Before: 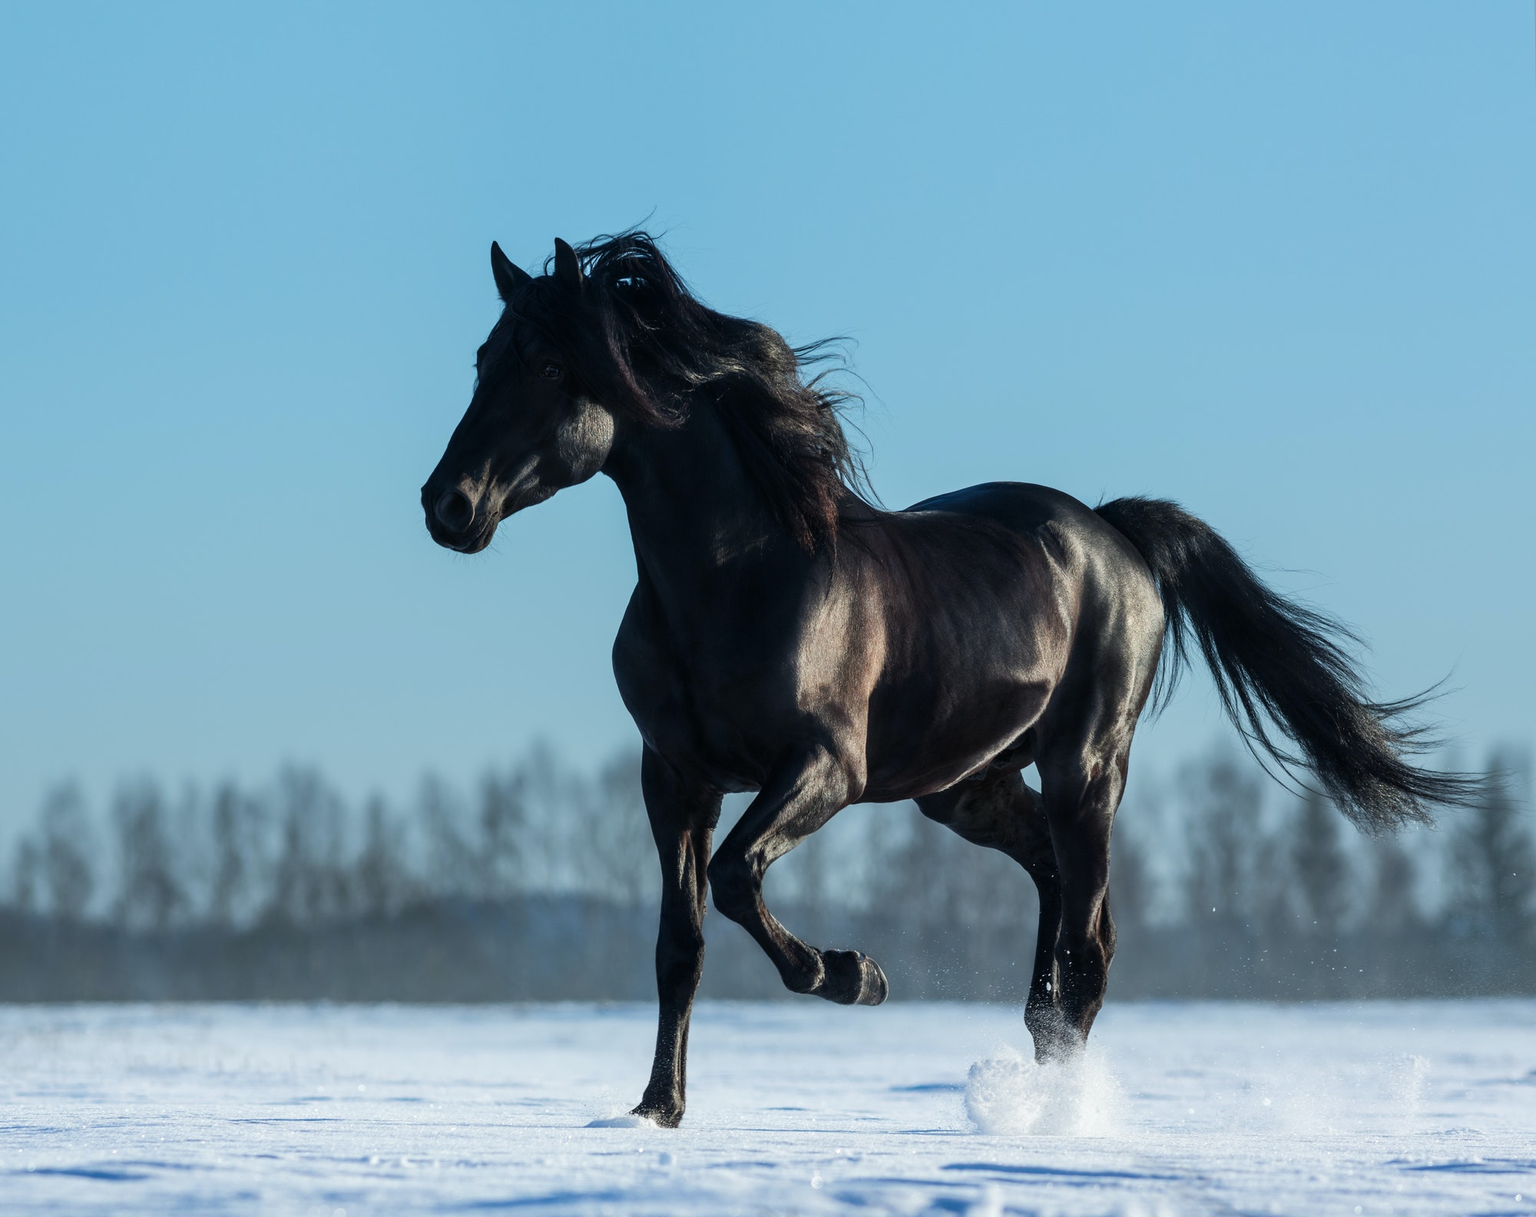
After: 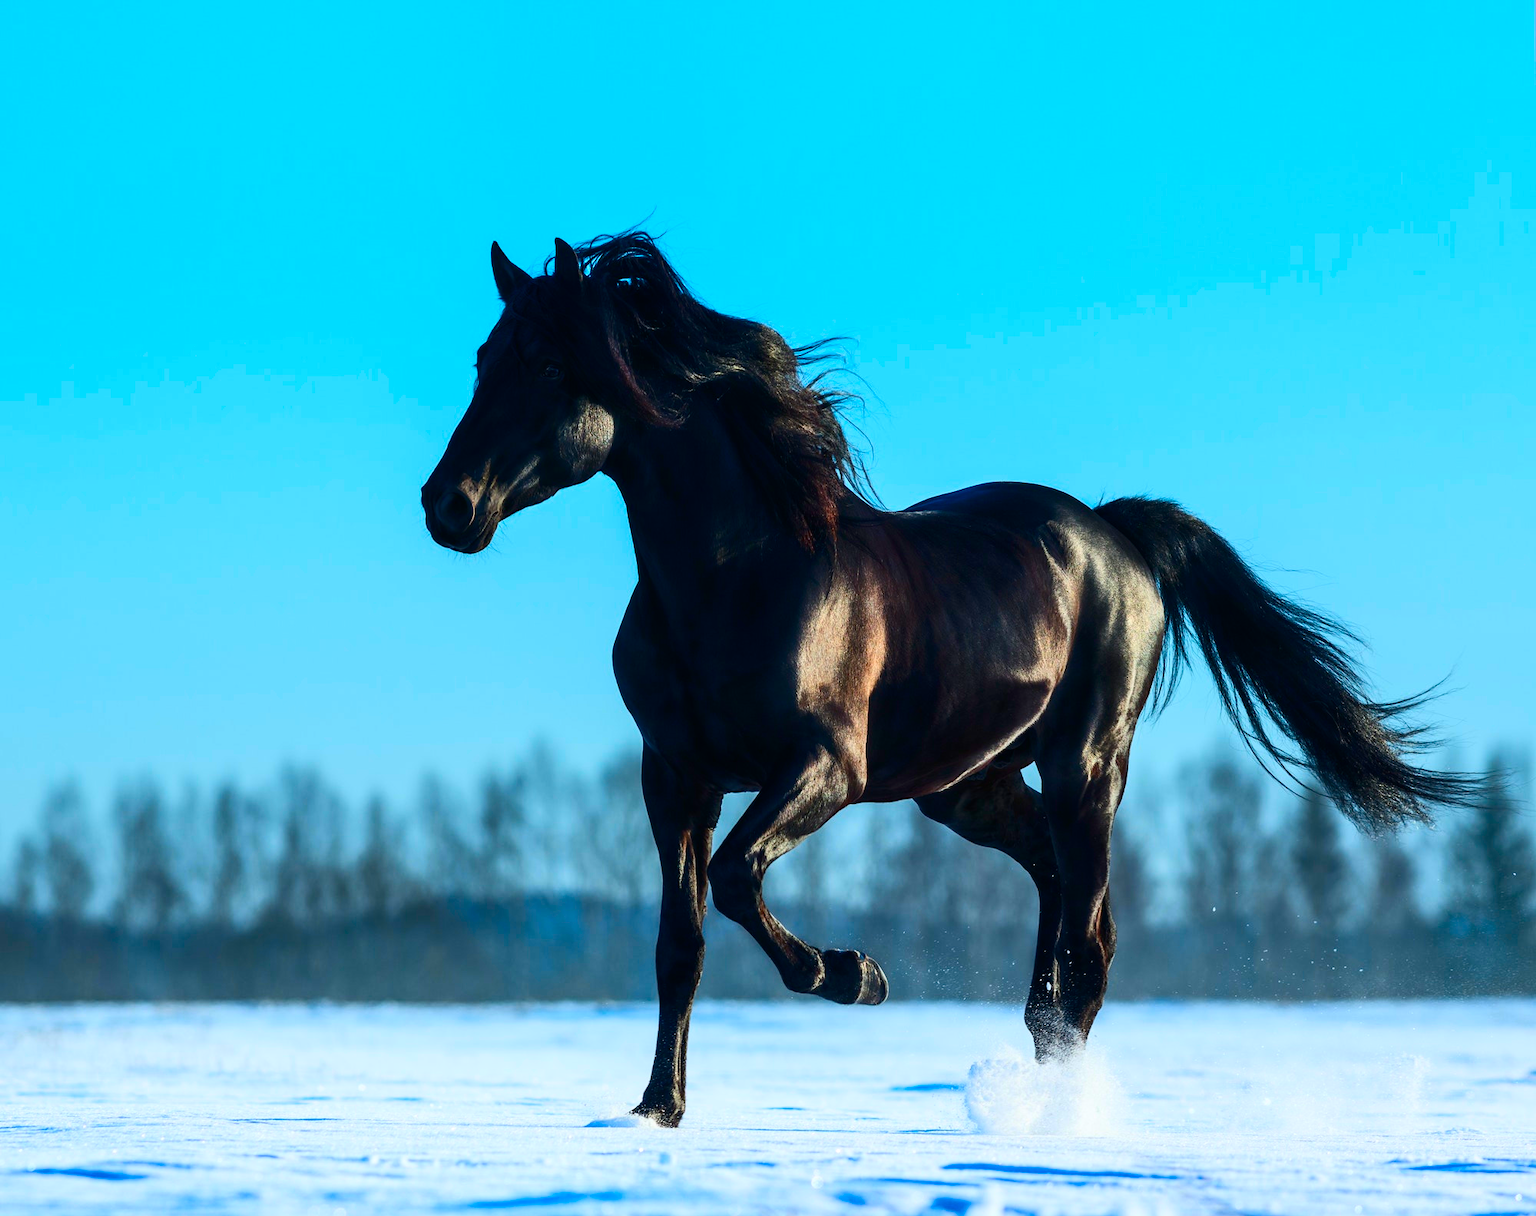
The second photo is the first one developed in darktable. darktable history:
contrast brightness saturation: contrast 0.26, brightness 0.02, saturation 0.87
color correction: saturation 1.11
